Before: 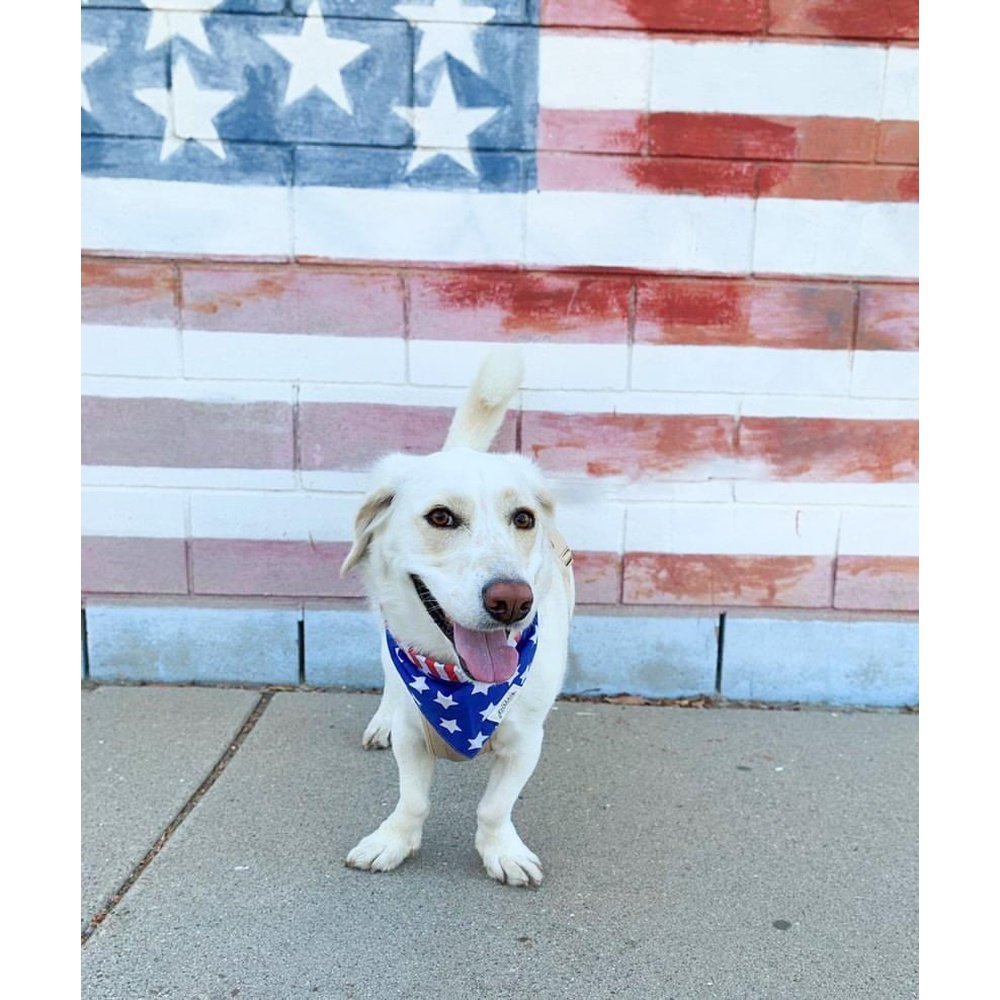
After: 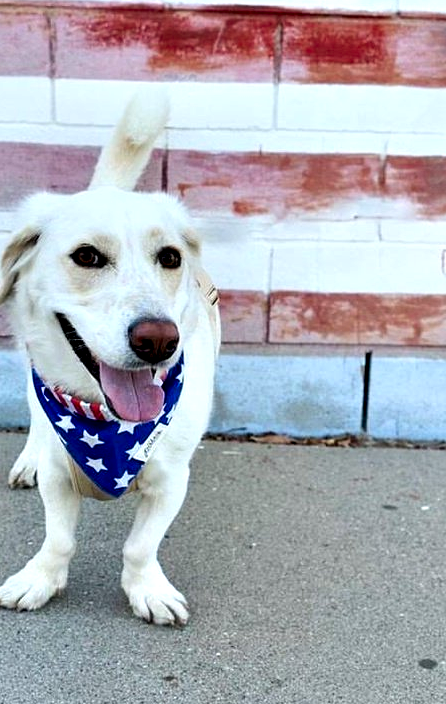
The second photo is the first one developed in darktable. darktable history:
contrast equalizer: octaves 7, y [[0.6 ×6], [0.55 ×6], [0 ×6], [0 ×6], [0 ×6]]
crop: left 35.486%, top 26.123%, right 19.817%, bottom 3.433%
